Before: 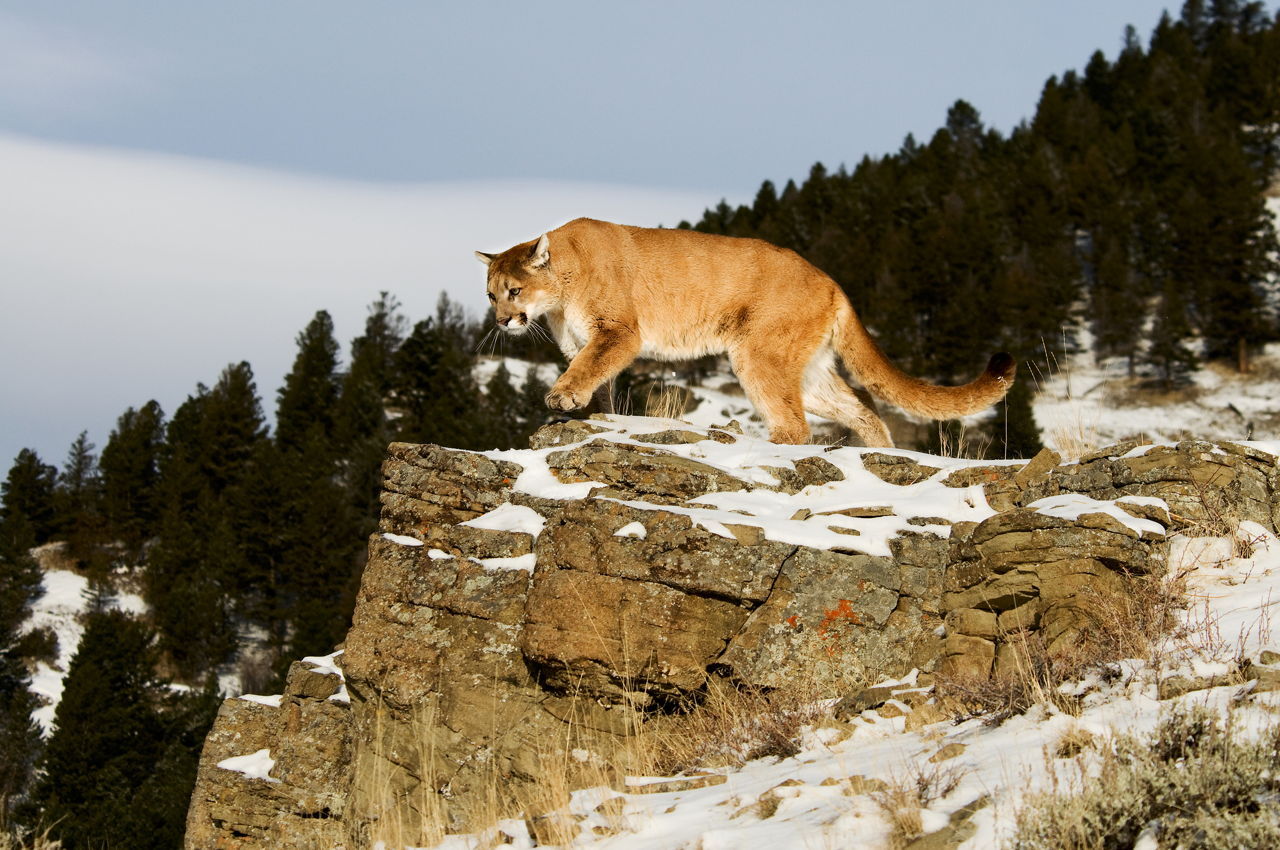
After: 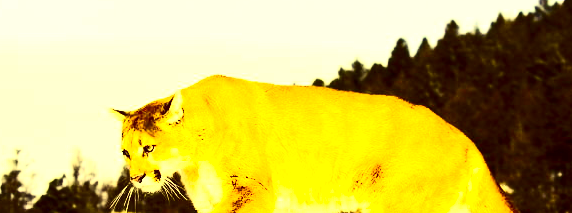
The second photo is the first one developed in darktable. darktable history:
color correction: highlights a* -0.482, highlights b* 40, shadows a* 9.8, shadows b* -0.161
contrast brightness saturation: contrast 0.5, saturation -0.1
crop: left 28.64%, top 16.832%, right 26.637%, bottom 58.055%
exposure: exposure 2.04 EV, compensate highlight preservation false
color balance rgb: perceptual saturation grading › global saturation 25%, global vibrance 20%
